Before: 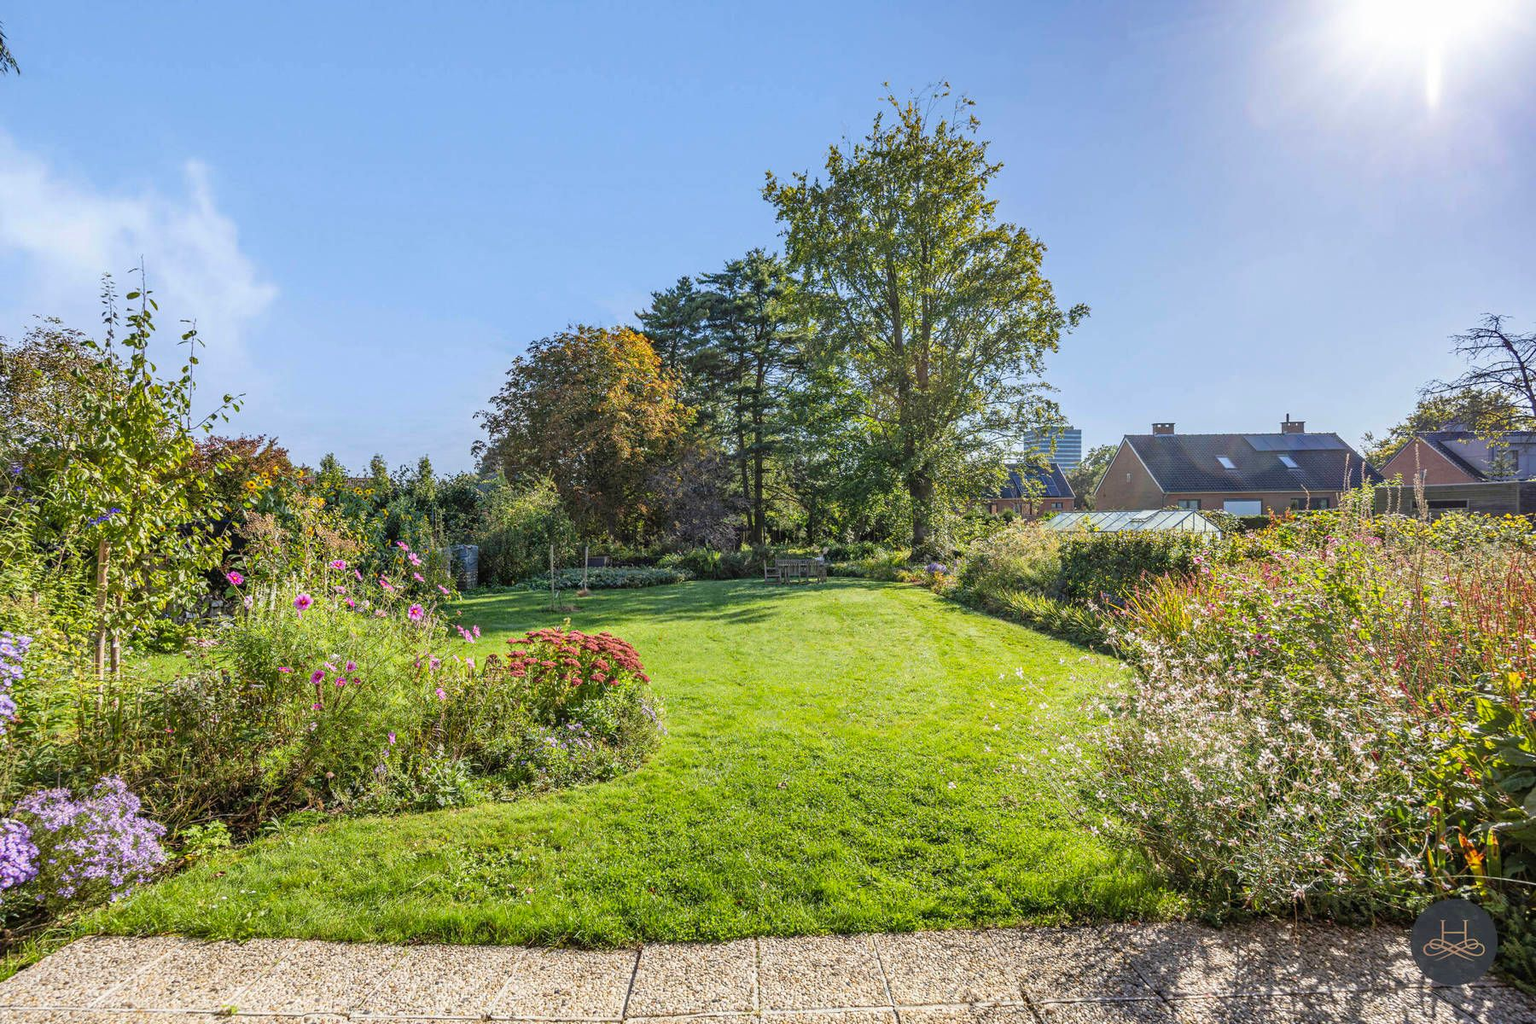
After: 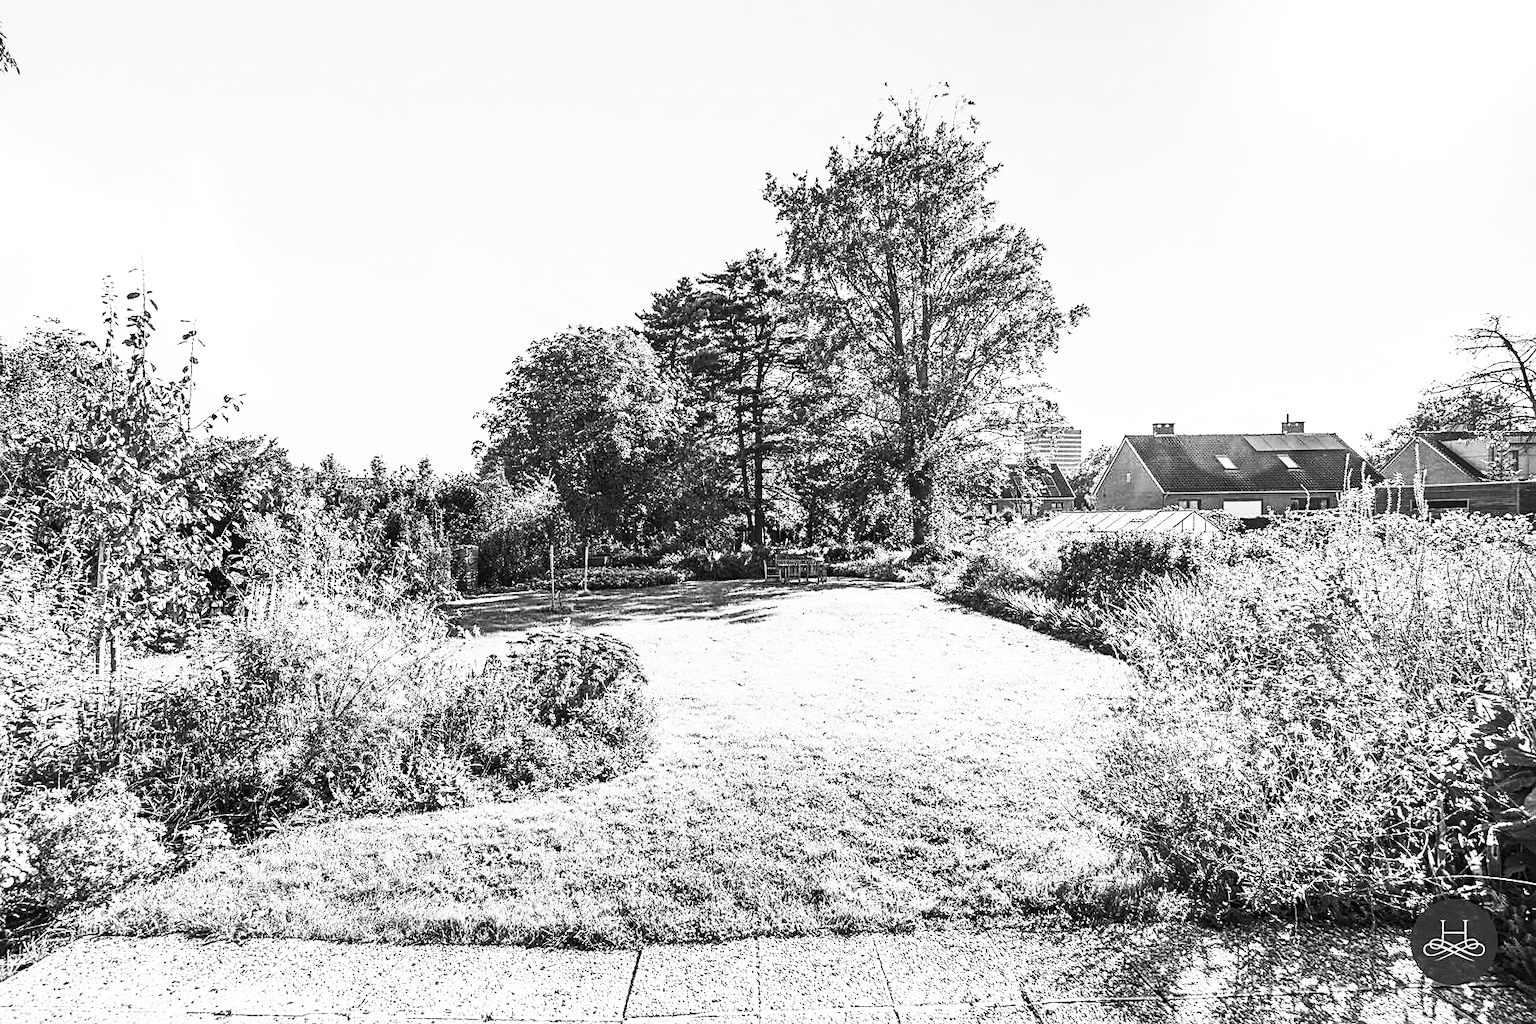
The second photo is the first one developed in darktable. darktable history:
tone equalizer: -8 EV -0.75 EV, -7 EV -0.7 EV, -6 EV -0.6 EV, -5 EV -0.4 EV, -3 EV 0.4 EV, -2 EV 0.6 EV, -1 EV 0.7 EV, +0 EV 0.75 EV, edges refinement/feathering 500, mask exposure compensation -1.57 EV, preserve details no
sharpen: on, module defaults
contrast brightness saturation: contrast 0.53, brightness 0.47, saturation -1
